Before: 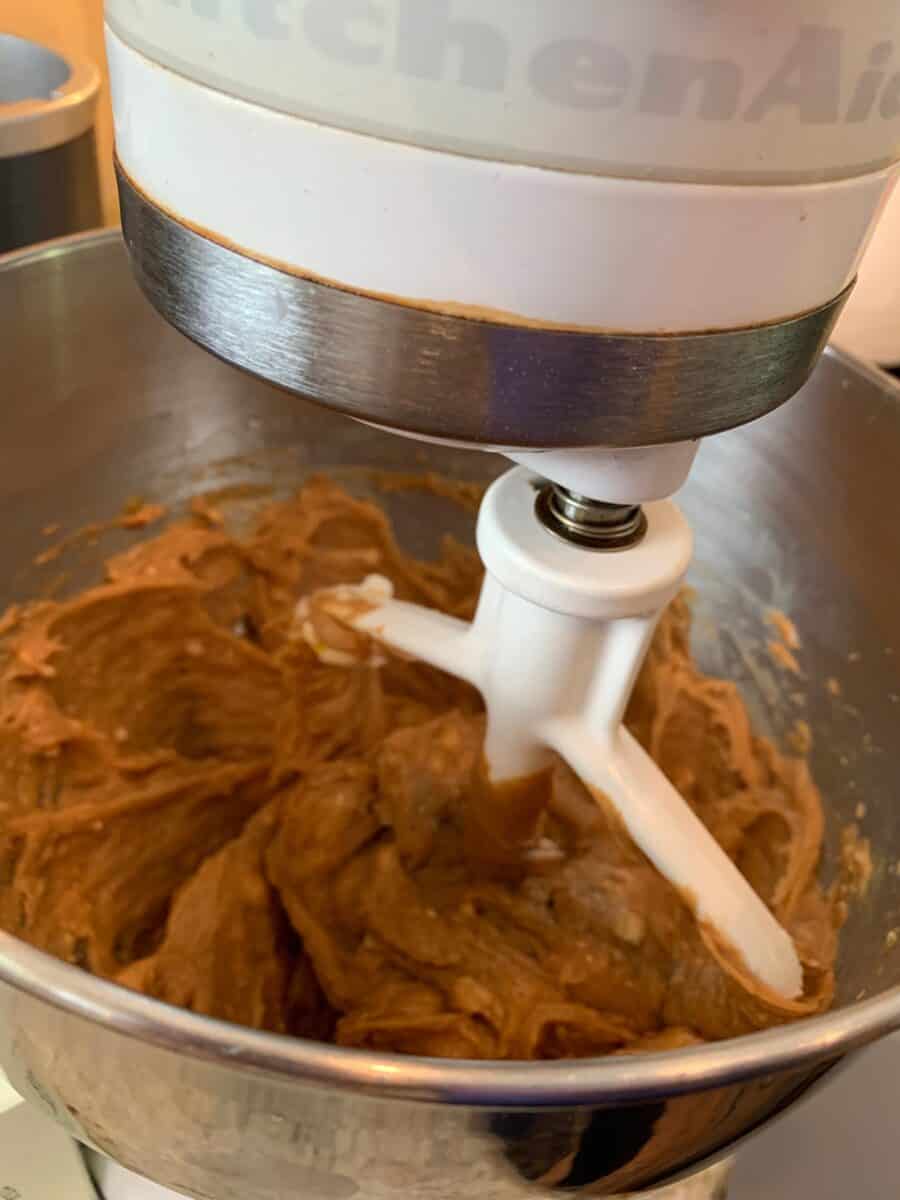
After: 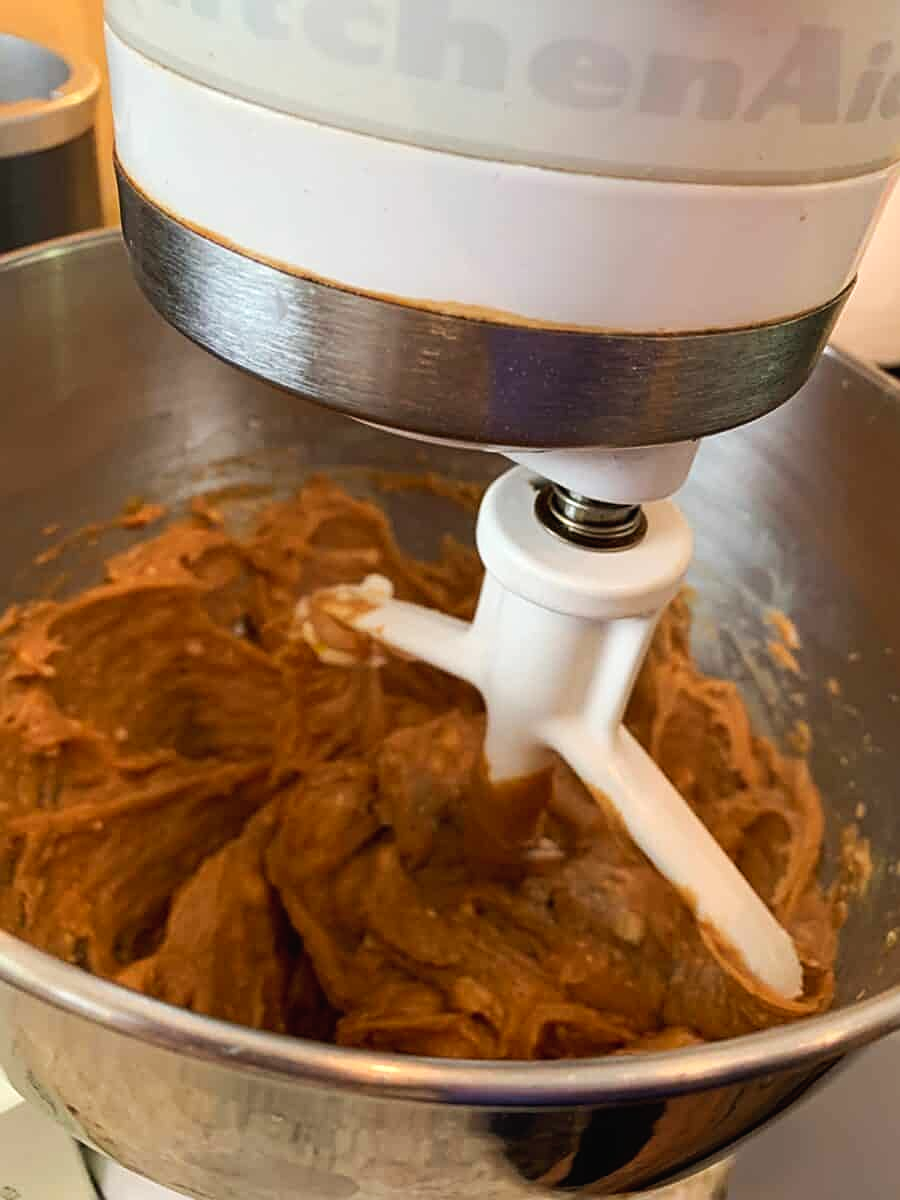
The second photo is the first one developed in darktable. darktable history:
sharpen: on, module defaults
tone curve: curves: ch0 [(0, 0.015) (0.037, 0.032) (0.131, 0.113) (0.275, 0.26) (0.497, 0.505) (0.617, 0.643) (0.704, 0.735) (0.813, 0.842) (0.911, 0.931) (0.997, 1)]; ch1 [(0, 0) (0.301, 0.3) (0.444, 0.438) (0.493, 0.494) (0.501, 0.5) (0.534, 0.543) (0.582, 0.605) (0.658, 0.687) (0.746, 0.79) (1, 1)]; ch2 [(0, 0) (0.246, 0.234) (0.36, 0.356) (0.415, 0.426) (0.476, 0.492) (0.502, 0.499) (0.525, 0.517) (0.533, 0.534) (0.586, 0.598) (0.634, 0.643) (0.706, 0.717) (0.853, 0.83) (1, 0.951)], preserve colors none
